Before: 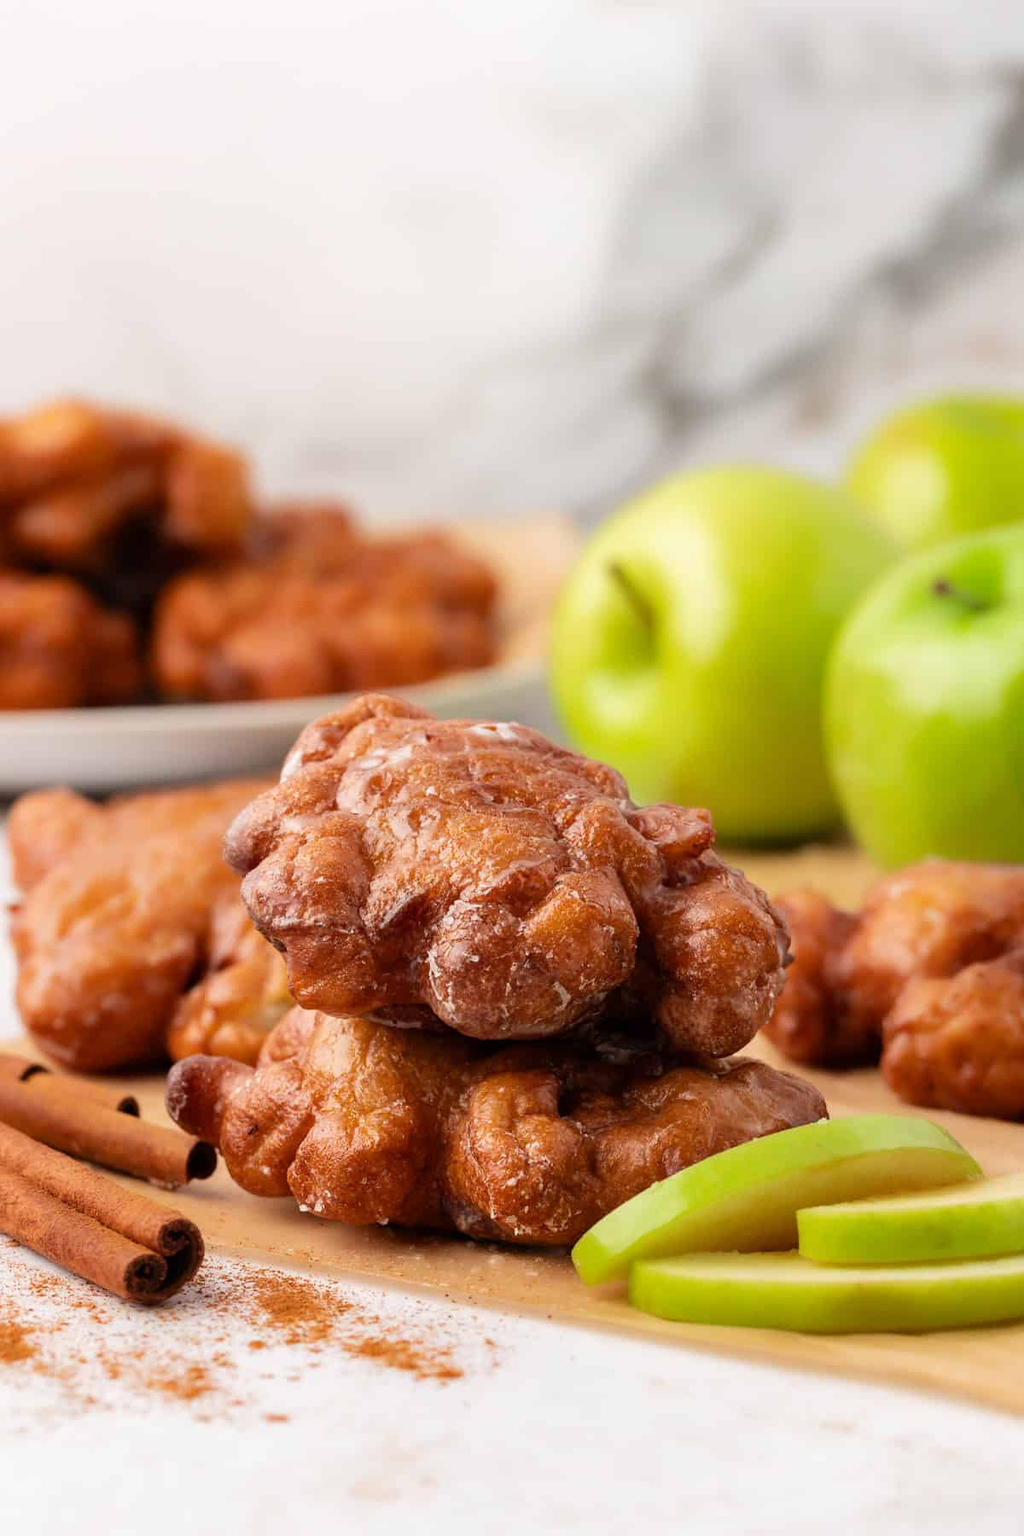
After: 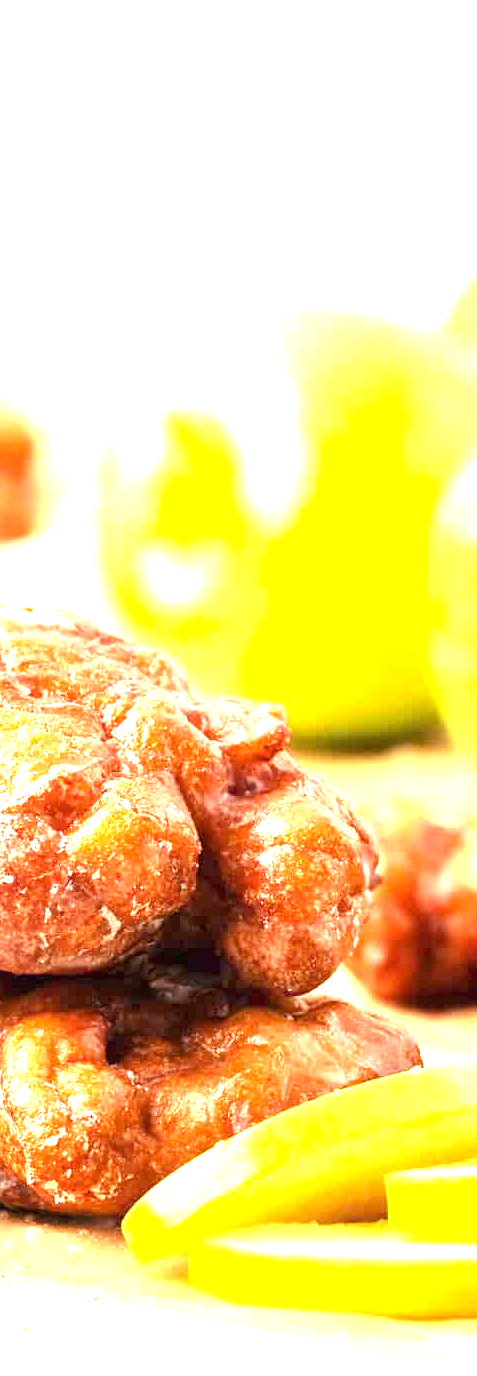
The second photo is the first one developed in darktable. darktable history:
color calibration: gray › normalize channels true, x 0.34, y 0.355, temperature 5185.86 K, gamut compression 0.017
exposure: black level correction 0, exposure 2.348 EV, compensate highlight preservation false
crop: left 45.73%, top 13.594%, right 14.165%, bottom 9.807%
